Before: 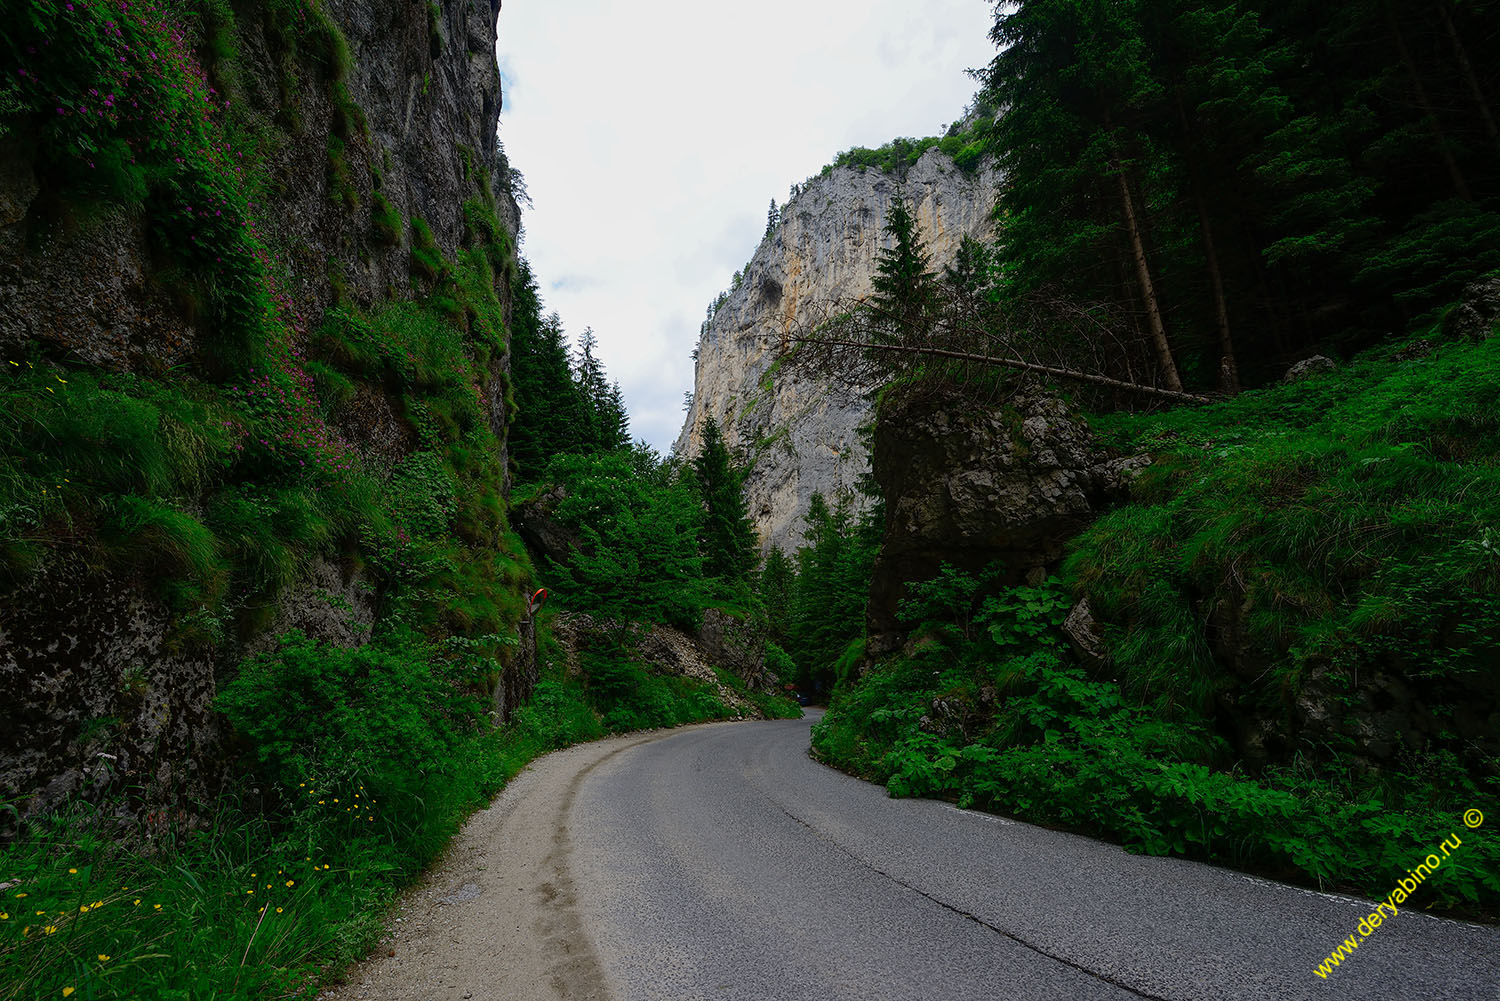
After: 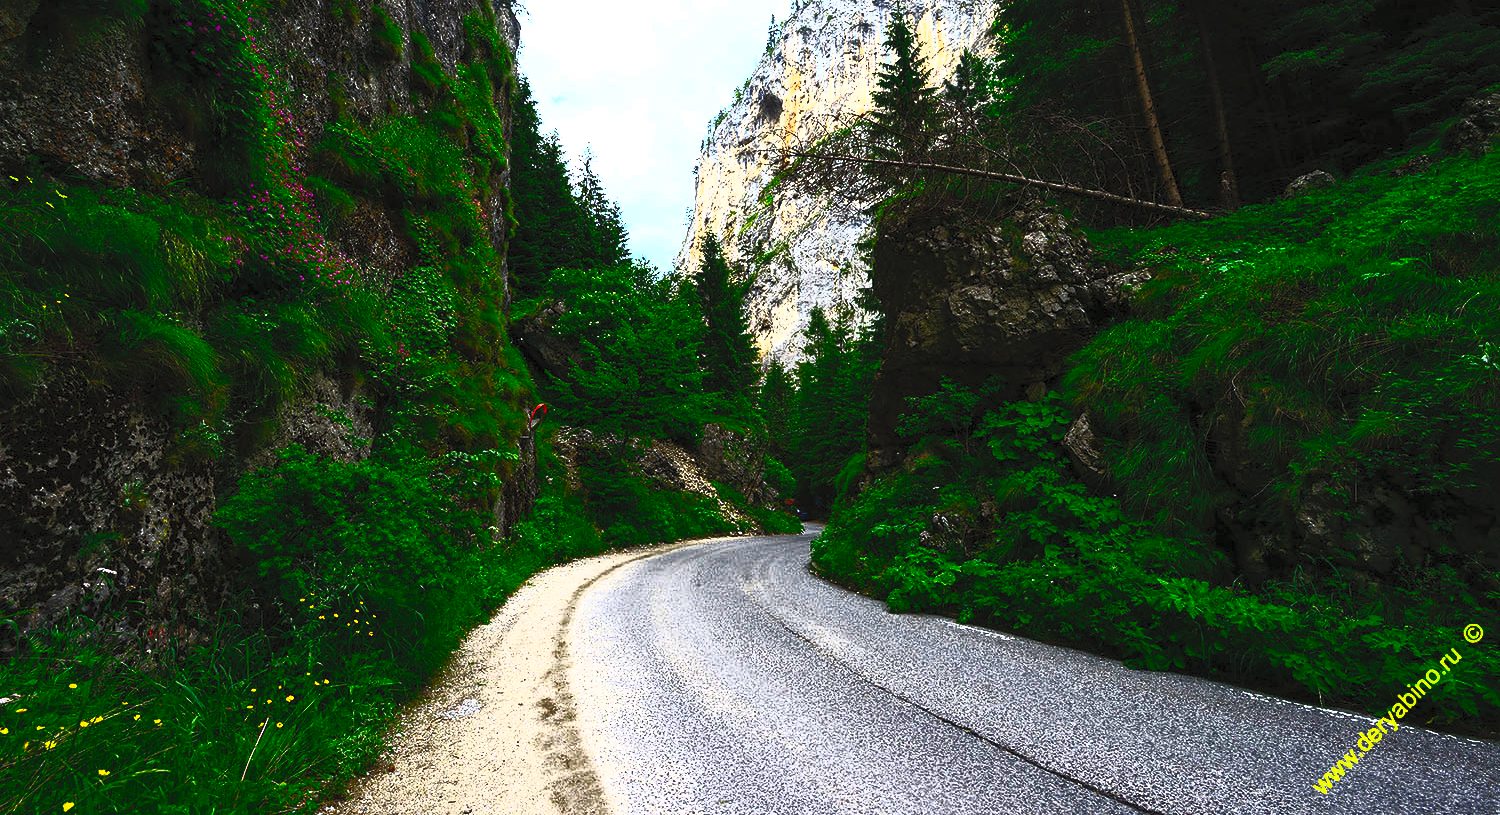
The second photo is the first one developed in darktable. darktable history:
crop and rotate: top 18.507%
contrast brightness saturation: contrast 1, brightness 1, saturation 1
local contrast: mode bilateral grid, contrast 20, coarseness 50, detail 120%, midtone range 0.2
tone equalizer: -8 EV -1.08 EV, -7 EV -1.01 EV, -6 EV -0.867 EV, -5 EV -0.578 EV, -3 EV 0.578 EV, -2 EV 0.867 EV, -1 EV 1.01 EV, +0 EV 1.08 EV, edges refinement/feathering 500, mask exposure compensation -1.57 EV, preserve details no
